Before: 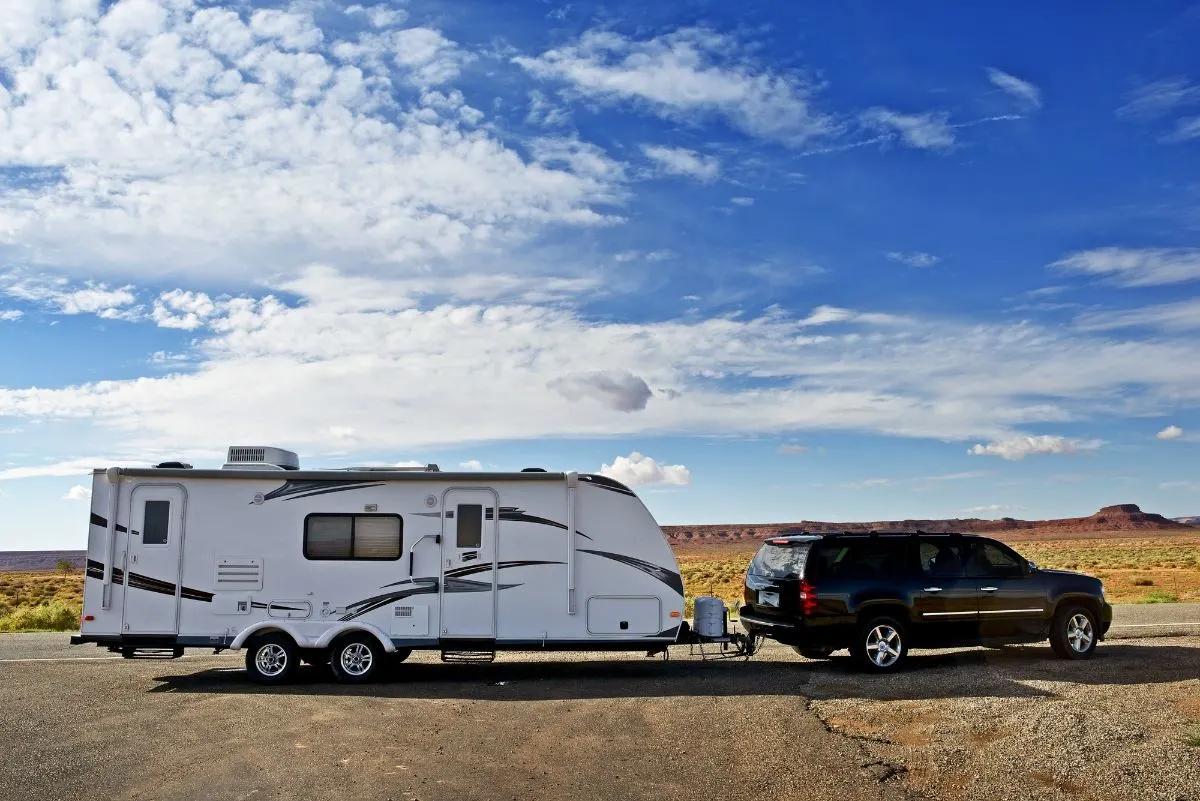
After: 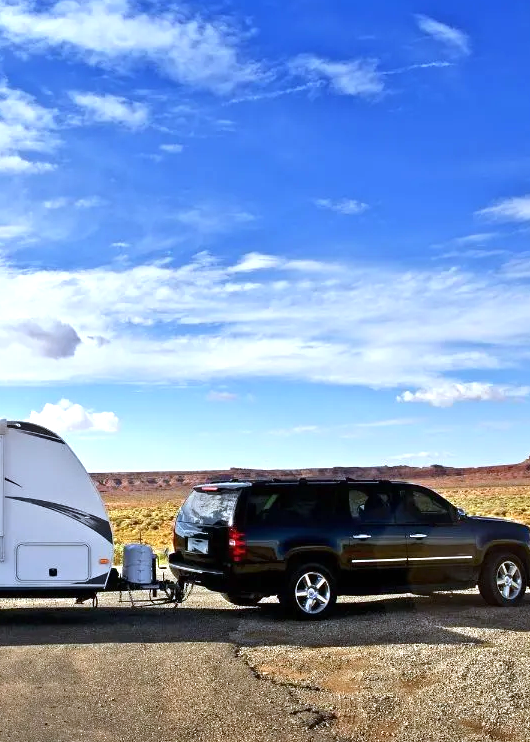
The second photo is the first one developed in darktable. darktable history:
crop: left 47.628%, top 6.643%, right 7.874%
exposure: black level correction 0, exposure 0.7 EV, compensate exposure bias true, compensate highlight preservation false
white balance: red 0.954, blue 1.079
